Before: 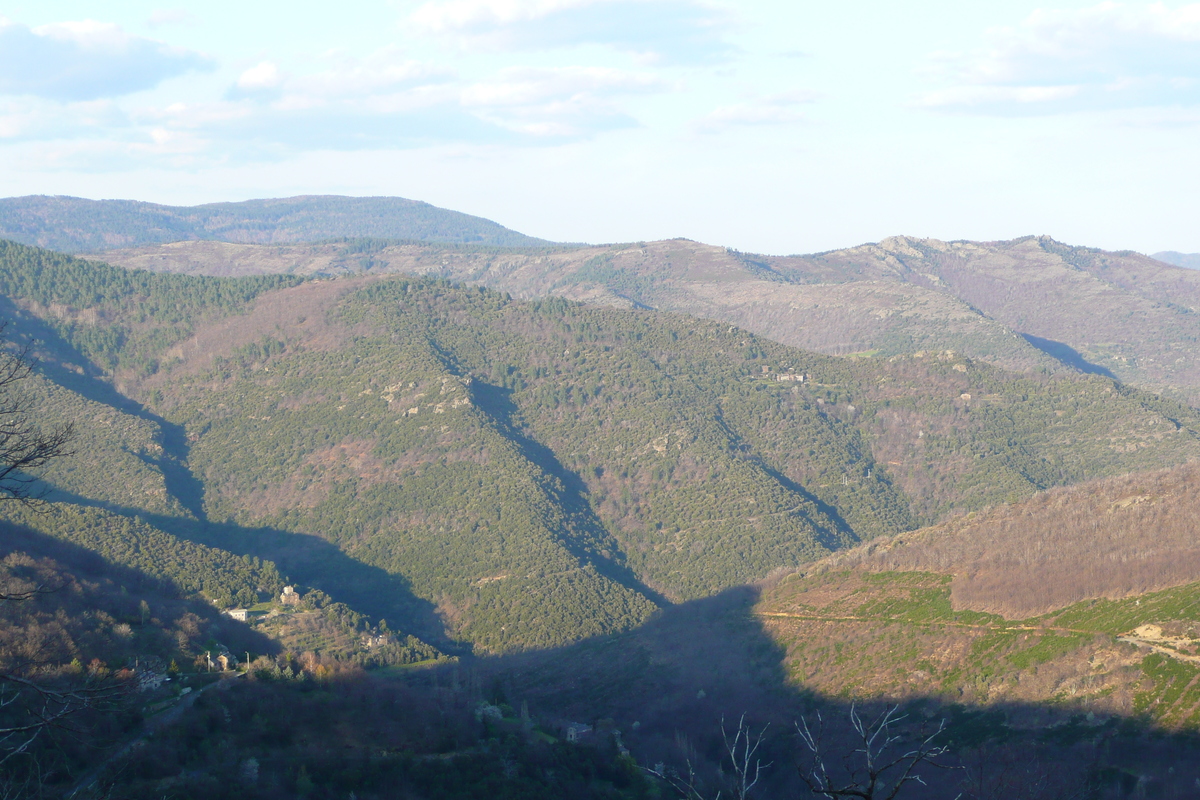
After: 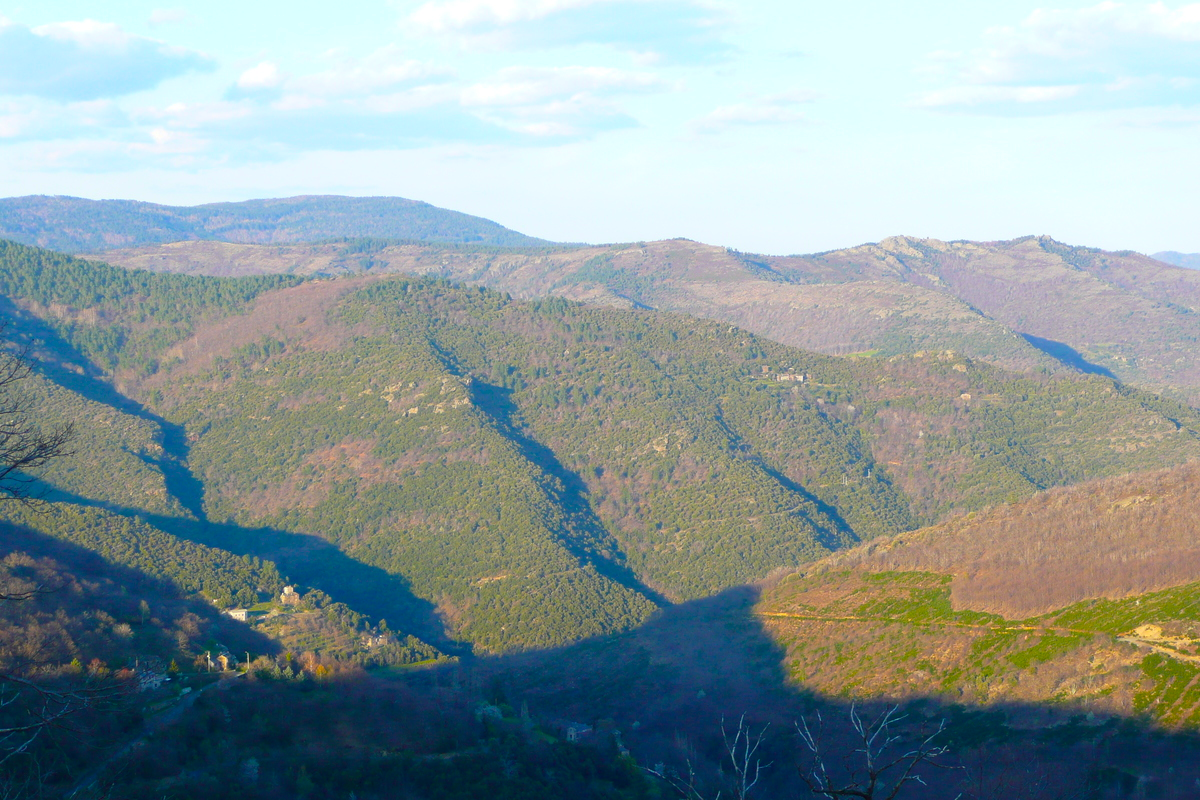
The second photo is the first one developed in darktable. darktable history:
color balance rgb: linear chroma grading › global chroma 15.406%, perceptual saturation grading › global saturation 30.748%, global vibrance 20%
